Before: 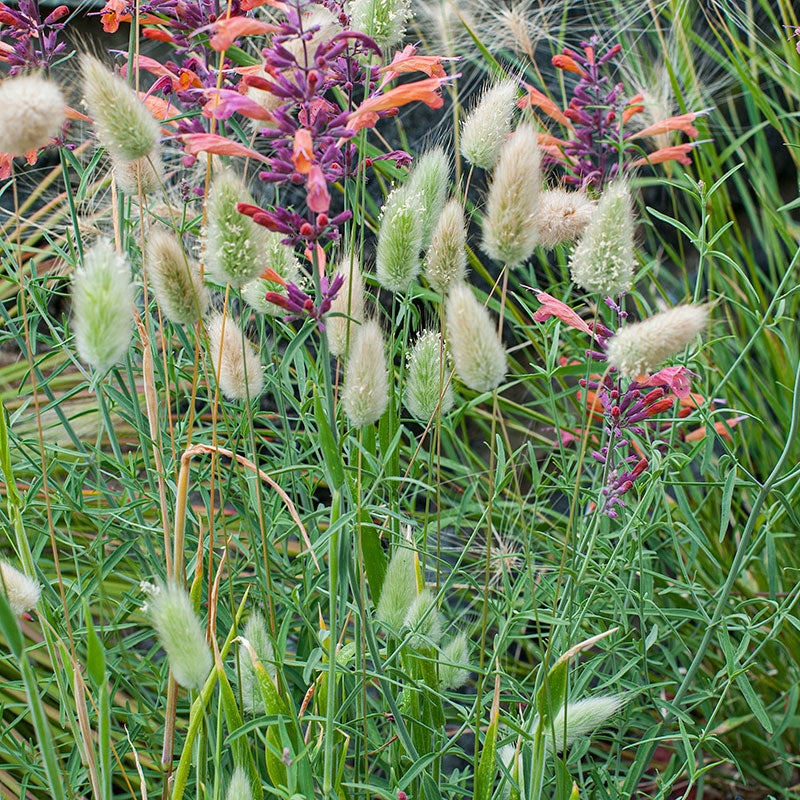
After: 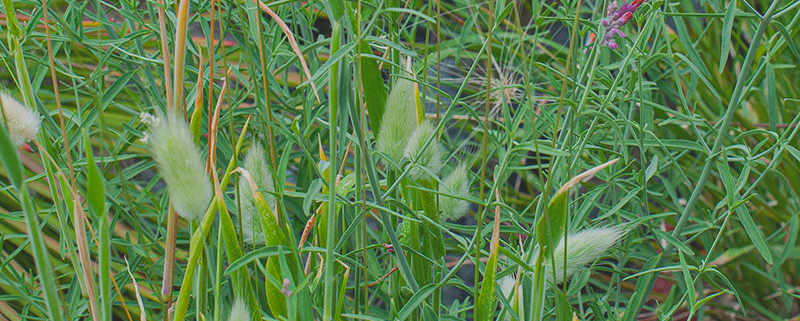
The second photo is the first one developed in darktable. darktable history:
crop and rotate: top 58.677%, bottom 1.169%
shadows and highlights: low approximation 0.01, soften with gaussian
contrast brightness saturation: contrast -0.286
